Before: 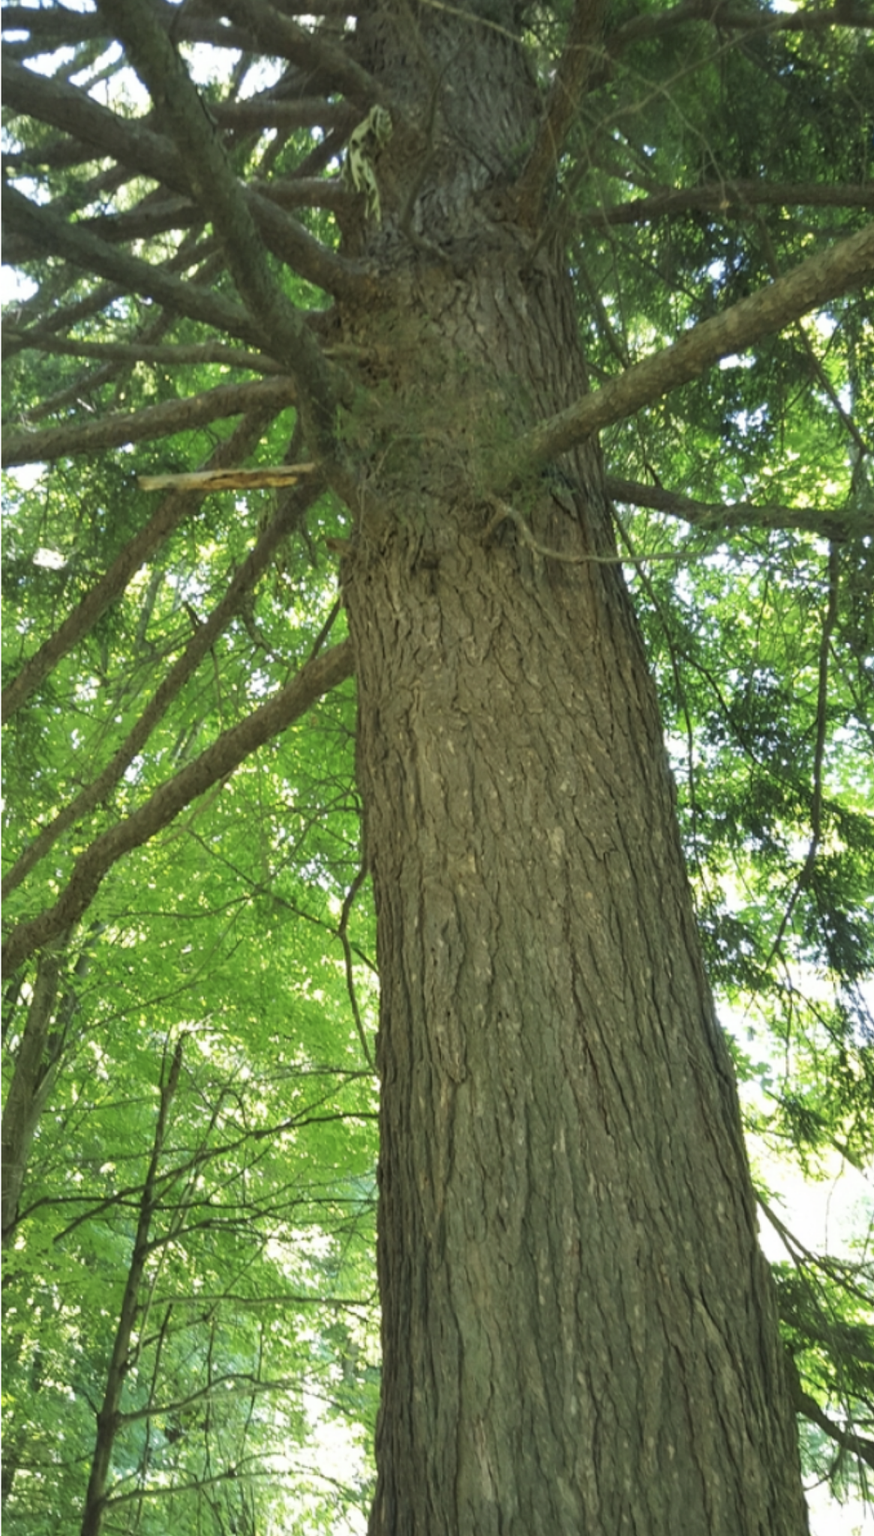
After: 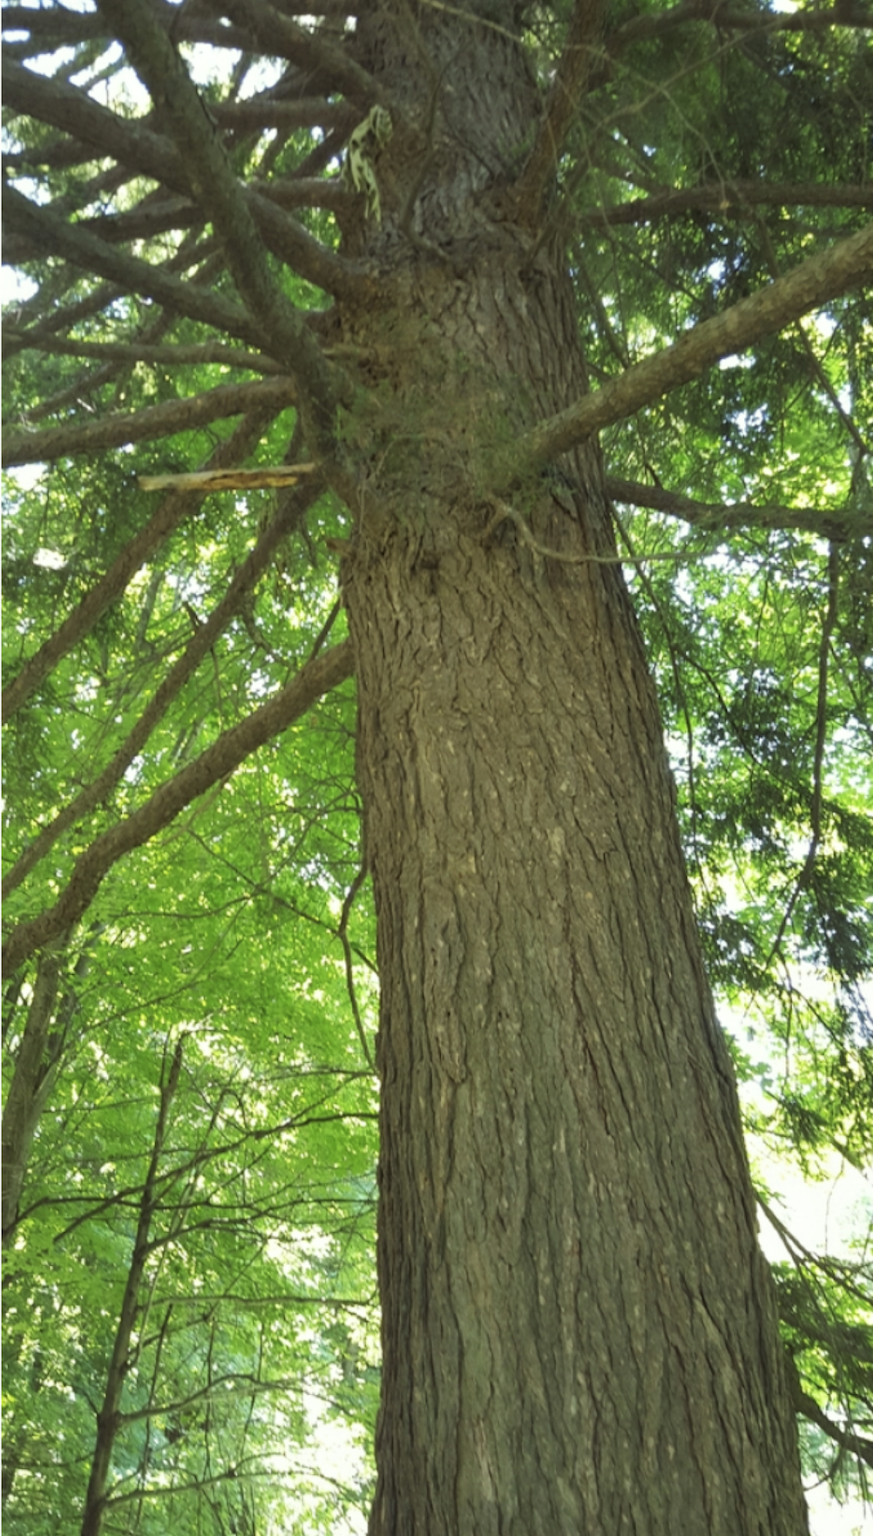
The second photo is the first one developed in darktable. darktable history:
white balance: red 0.988, blue 1.017
color correction: highlights a* -0.95, highlights b* 4.5, shadows a* 3.55
tone equalizer: on, module defaults
